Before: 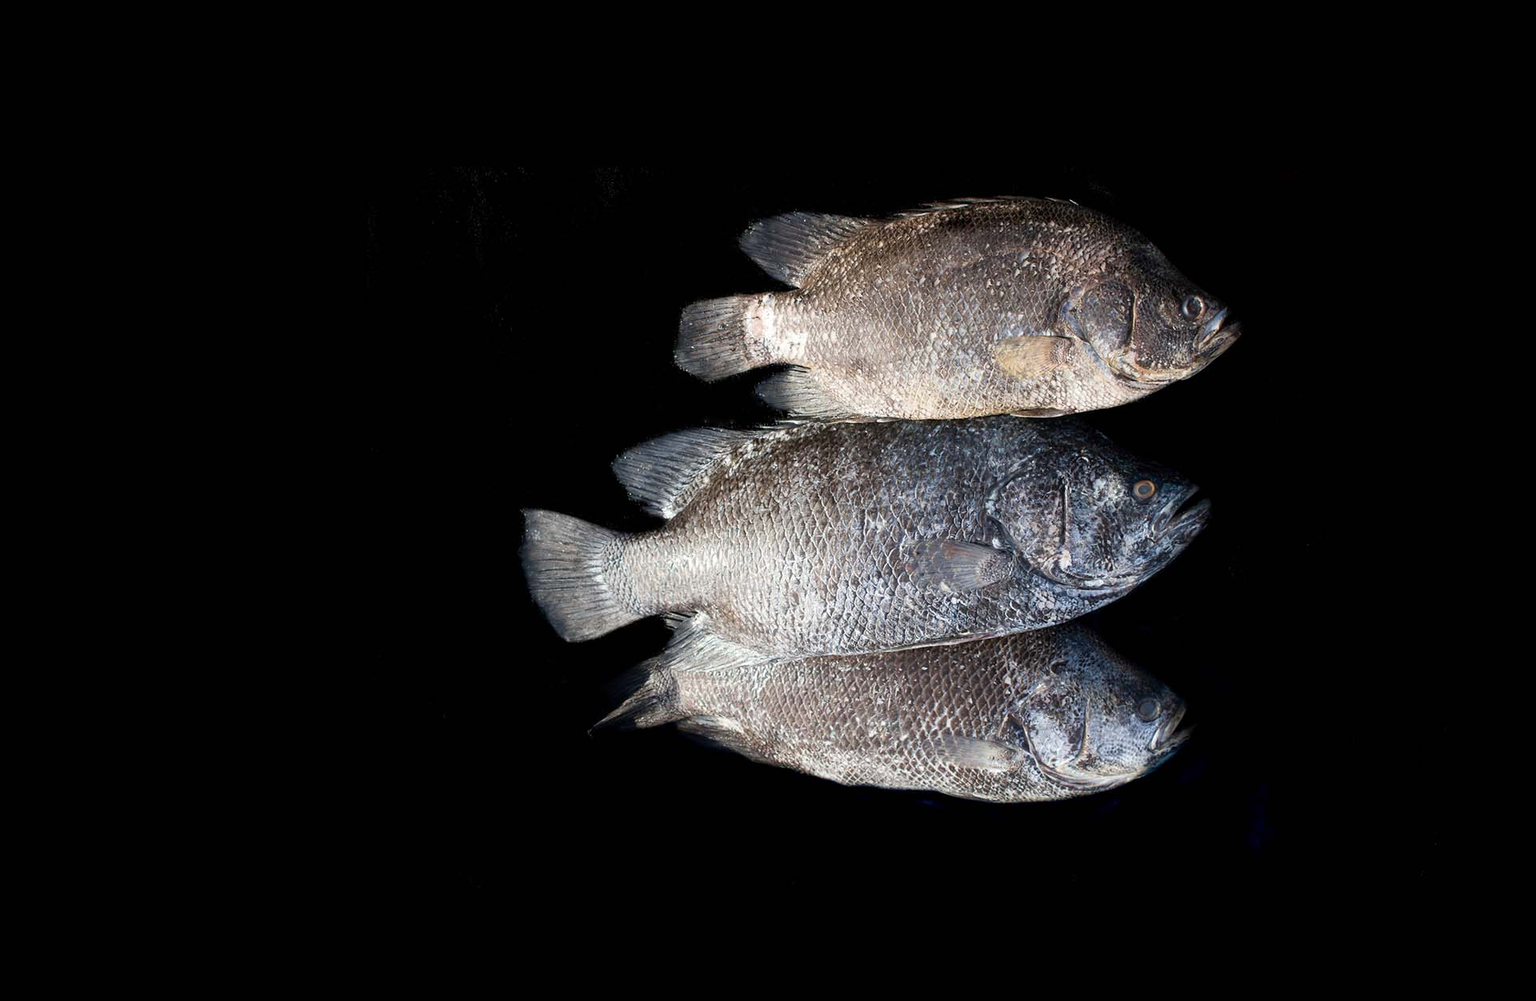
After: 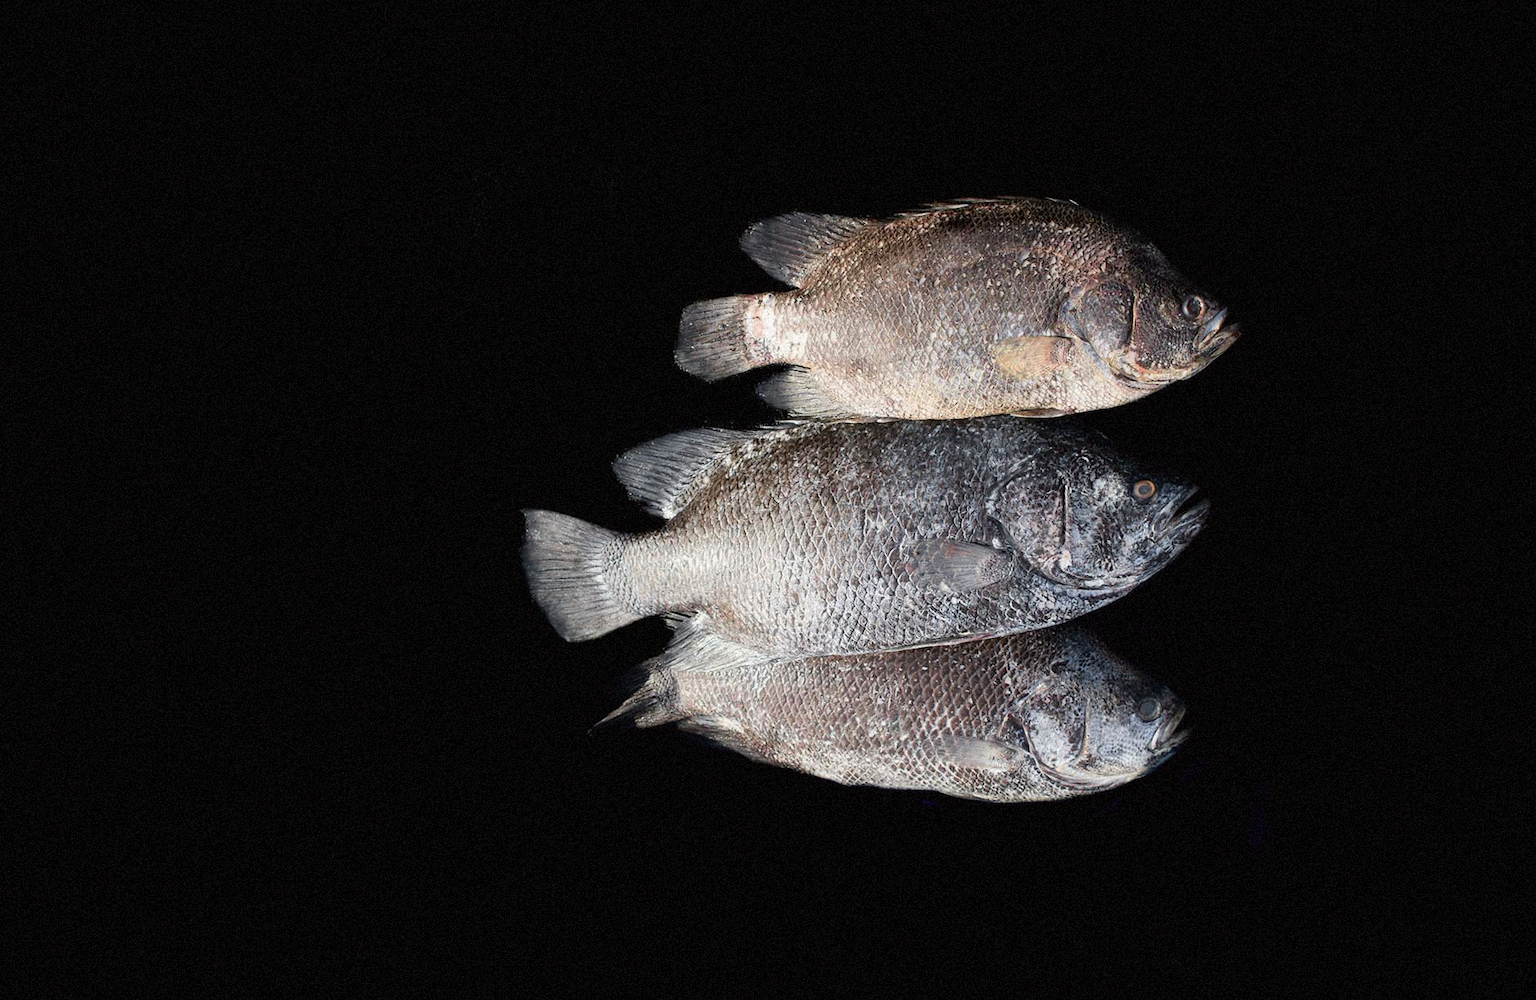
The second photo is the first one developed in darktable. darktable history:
grain: mid-tones bias 0%
tone curve: curves: ch0 [(0, 0.013) (0.036, 0.035) (0.274, 0.288) (0.504, 0.536) (0.844, 0.84) (1, 0.97)]; ch1 [(0, 0) (0.389, 0.403) (0.462, 0.48) (0.499, 0.5) (0.524, 0.529) (0.567, 0.603) (0.626, 0.651) (0.749, 0.781) (1, 1)]; ch2 [(0, 0) (0.464, 0.478) (0.5, 0.501) (0.533, 0.539) (0.599, 0.6) (0.704, 0.732) (1, 1)], color space Lab, independent channels, preserve colors none
